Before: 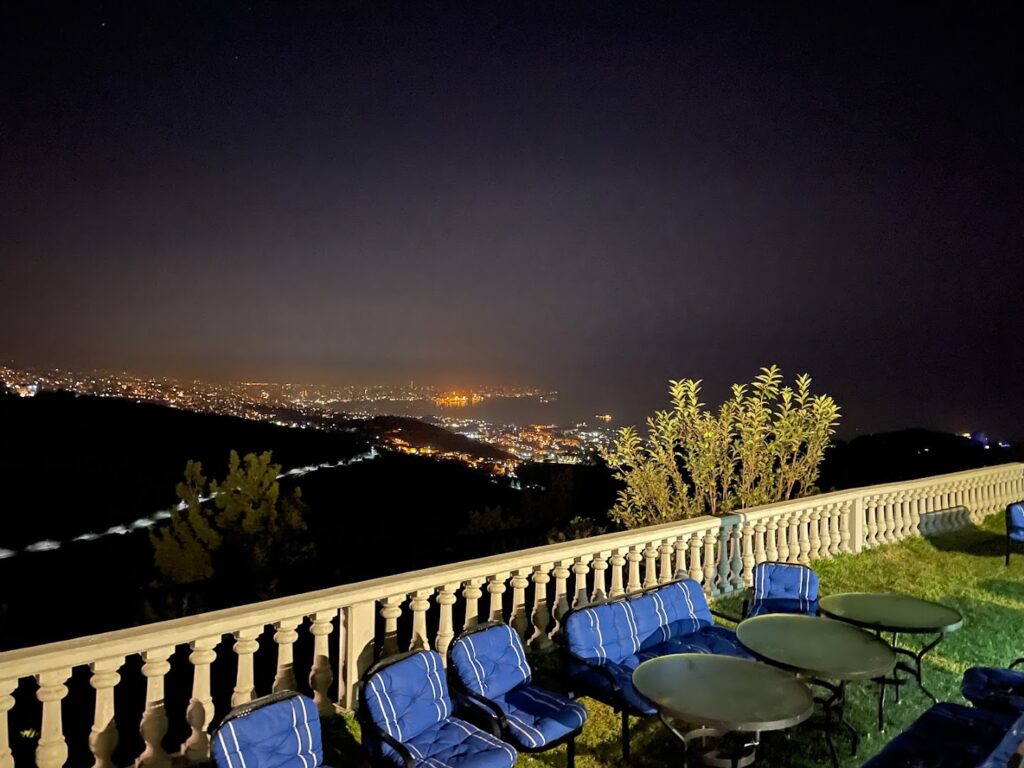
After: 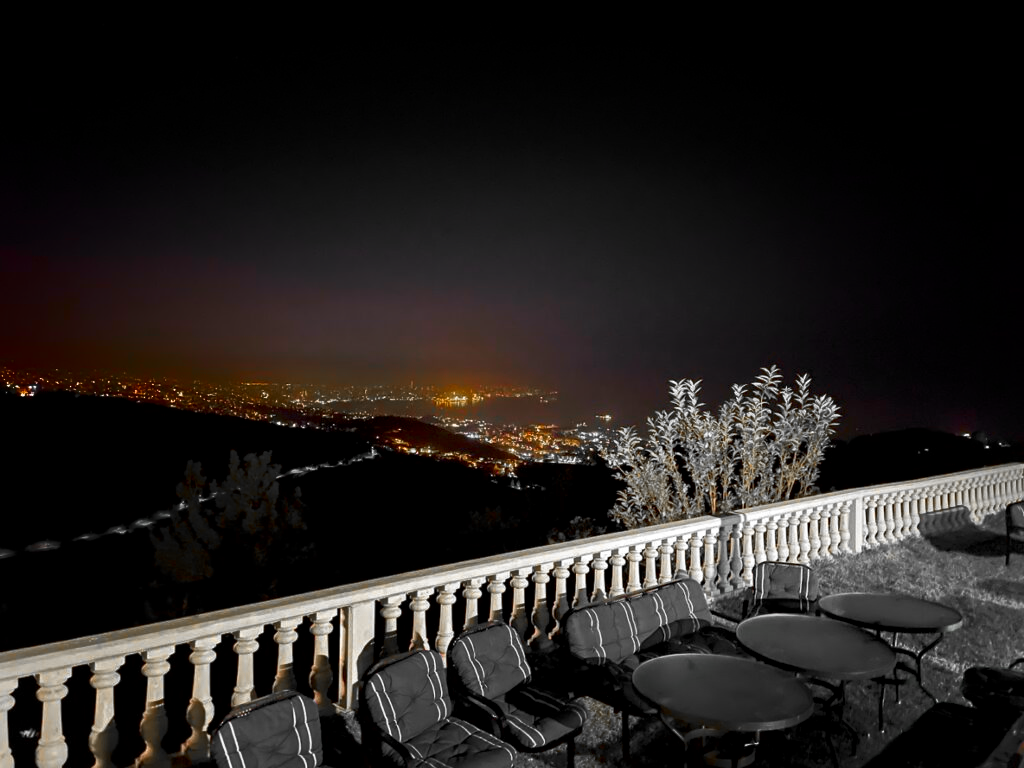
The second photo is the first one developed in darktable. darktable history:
shadows and highlights: shadows -69.95, highlights 33.75, soften with gaussian
color zones: curves: ch0 [(0, 0.65) (0.096, 0.644) (0.221, 0.539) (0.429, 0.5) (0.571, 0.5) (0.714, 0.5) (0.857, 0.5) (1, 0.65)]; ch1 [(0, 0.5) (0.143, 0.5) (0.257, -0.002) (0.429, 0.04) (0.571, -0.001) (0.714, -0.015) (0.857, 0.024) (1, 0.5)]
local contrast: mode bilateral grid, contrast 21, coarseness 51, detail 128%, midtone range 0.2
color balance rgb: linear chroma grading › global chroma 16.505%, perceptual saturation grading › global saturation 29.388%
